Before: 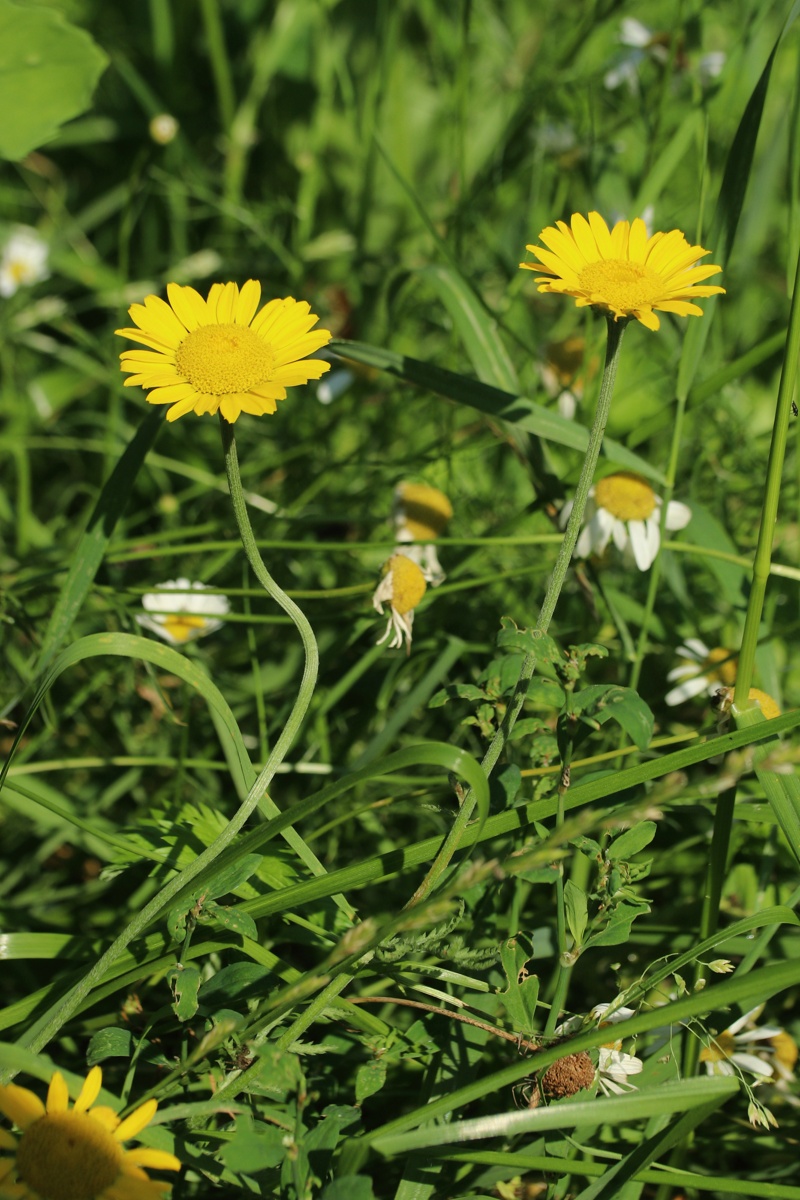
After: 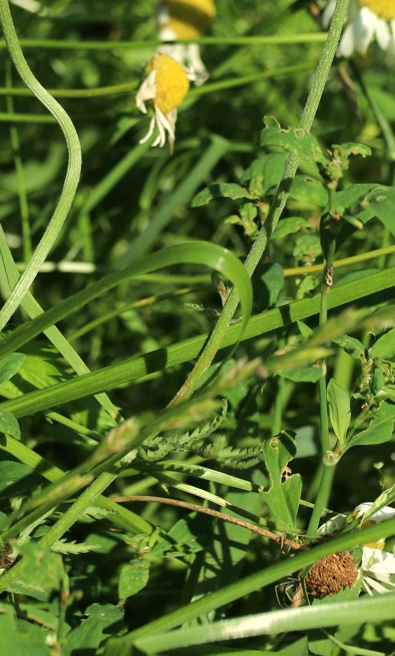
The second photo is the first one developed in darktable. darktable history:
crop: left 29.672%, top 41.786%, right 20.851%, bottom 3.487%
white balance: emerald 1
exposure: black level correction 0.001, exposure 0.5 EV, compensate exposure bias true, compensate highlight preservation false
